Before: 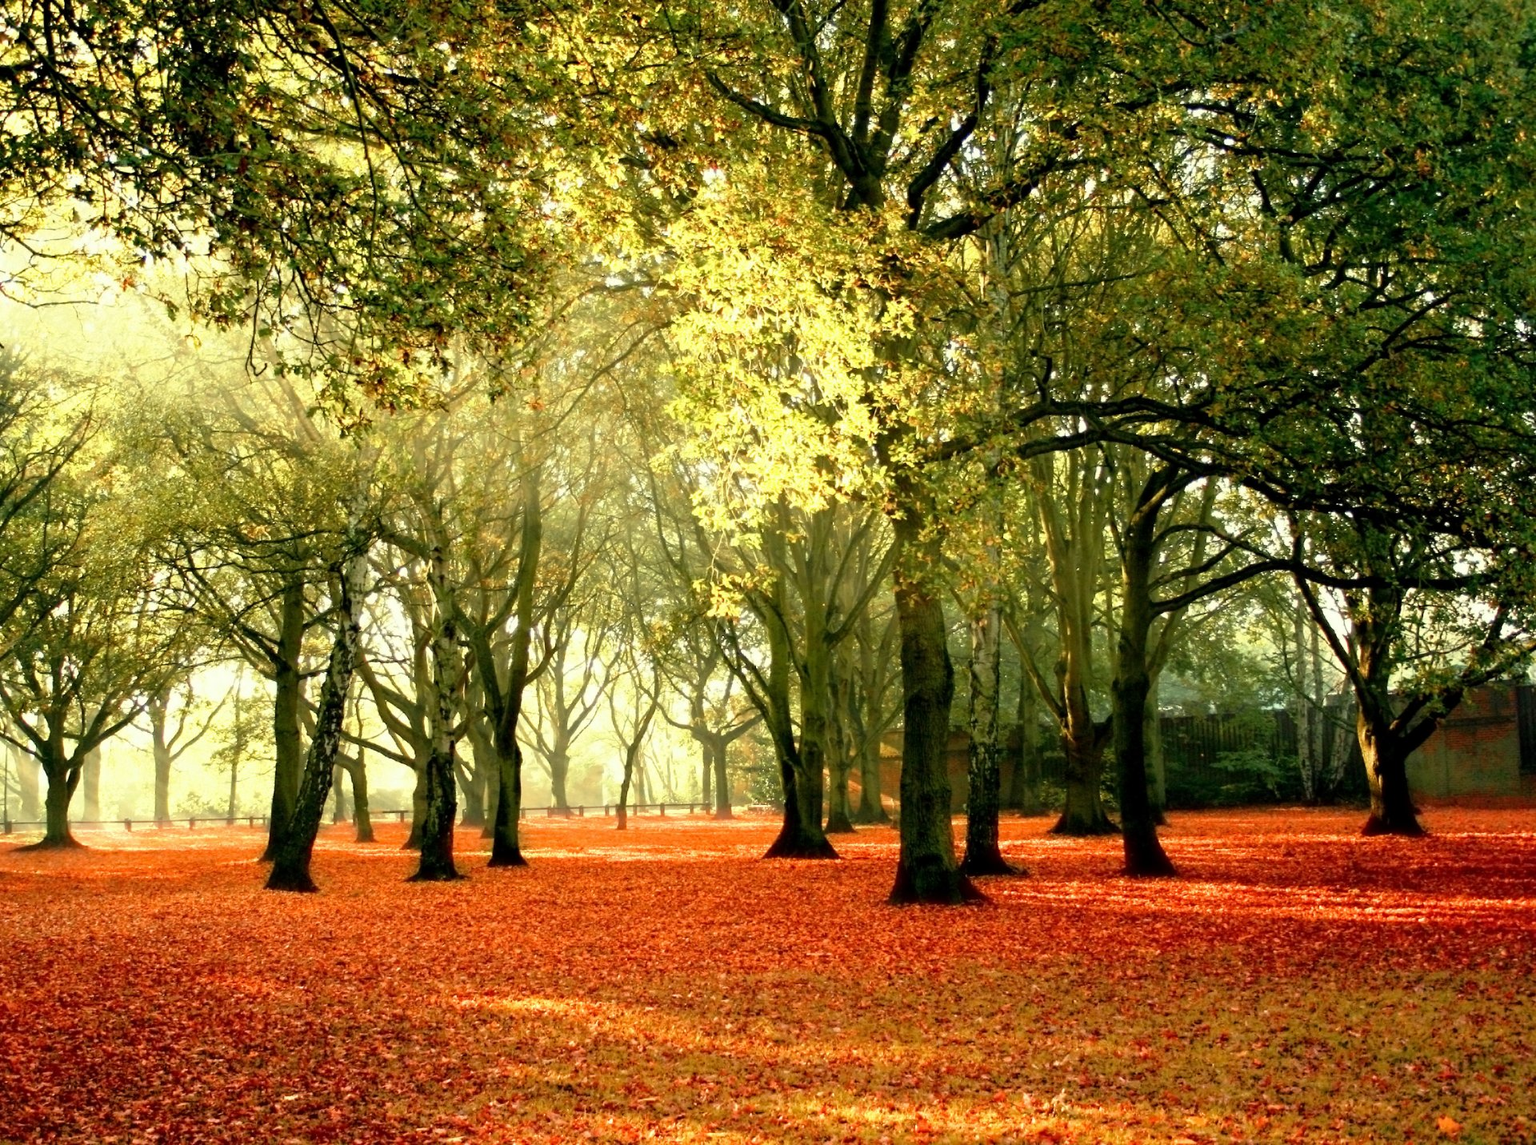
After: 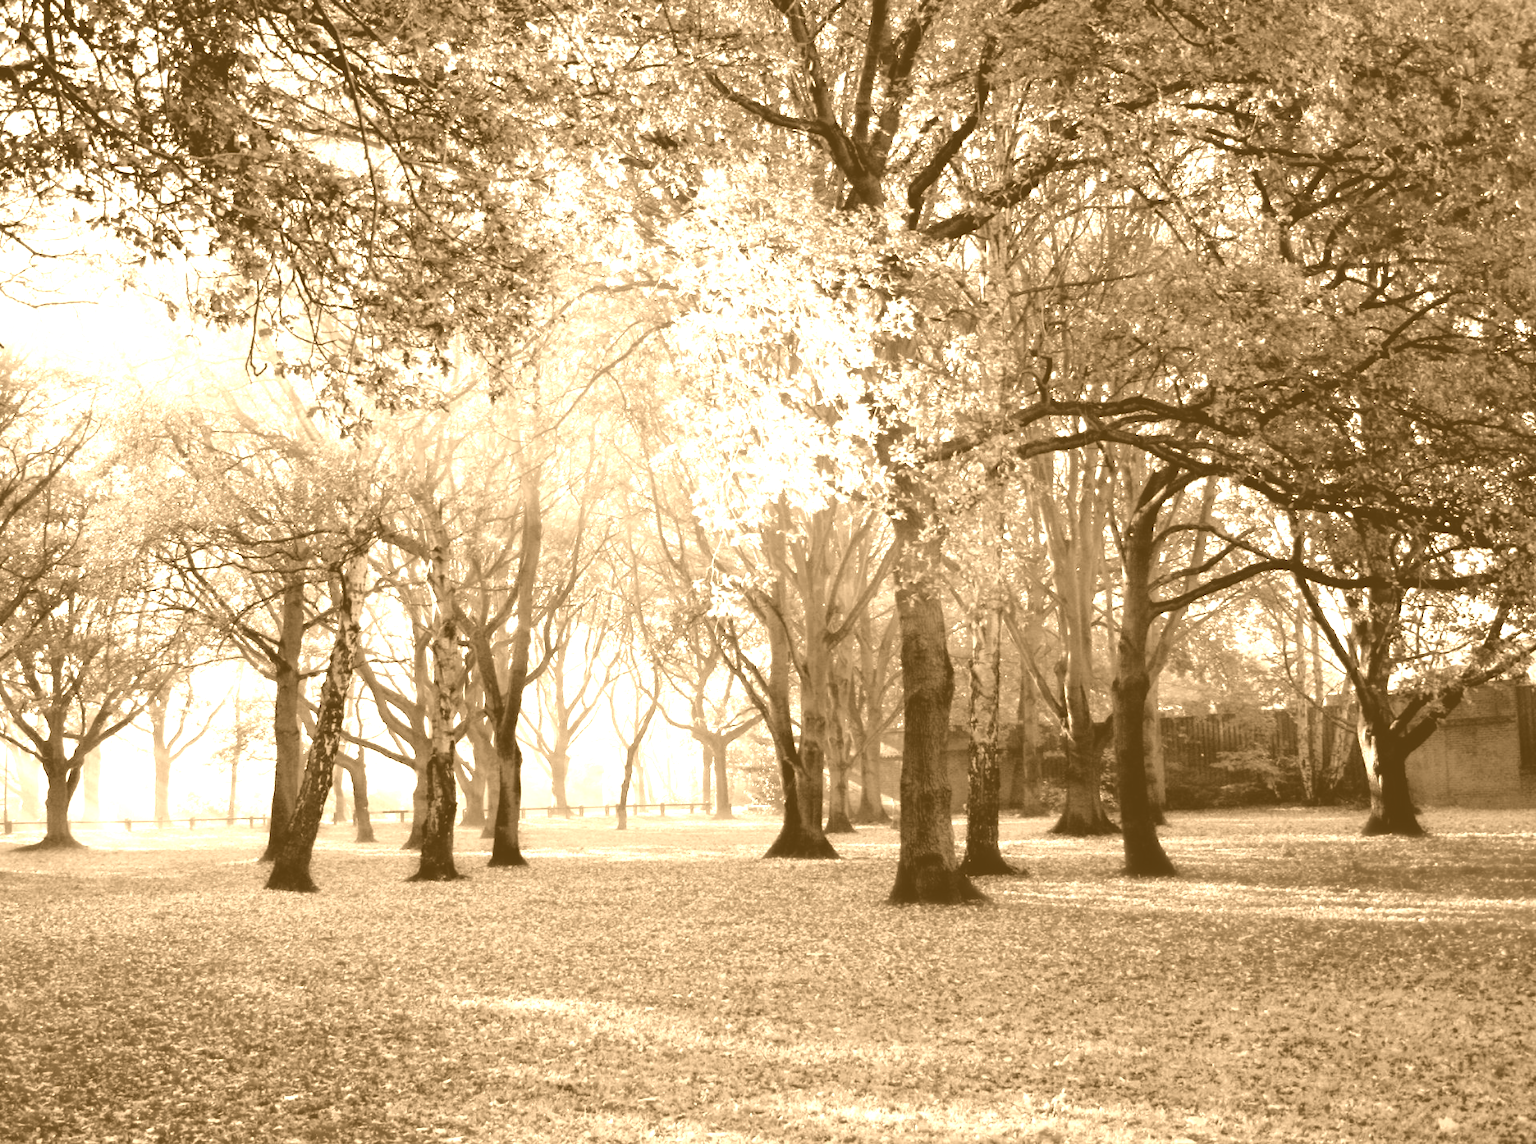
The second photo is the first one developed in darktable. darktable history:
colorize: hue 28.8°, source mix 100%
velvia: strength 15%
